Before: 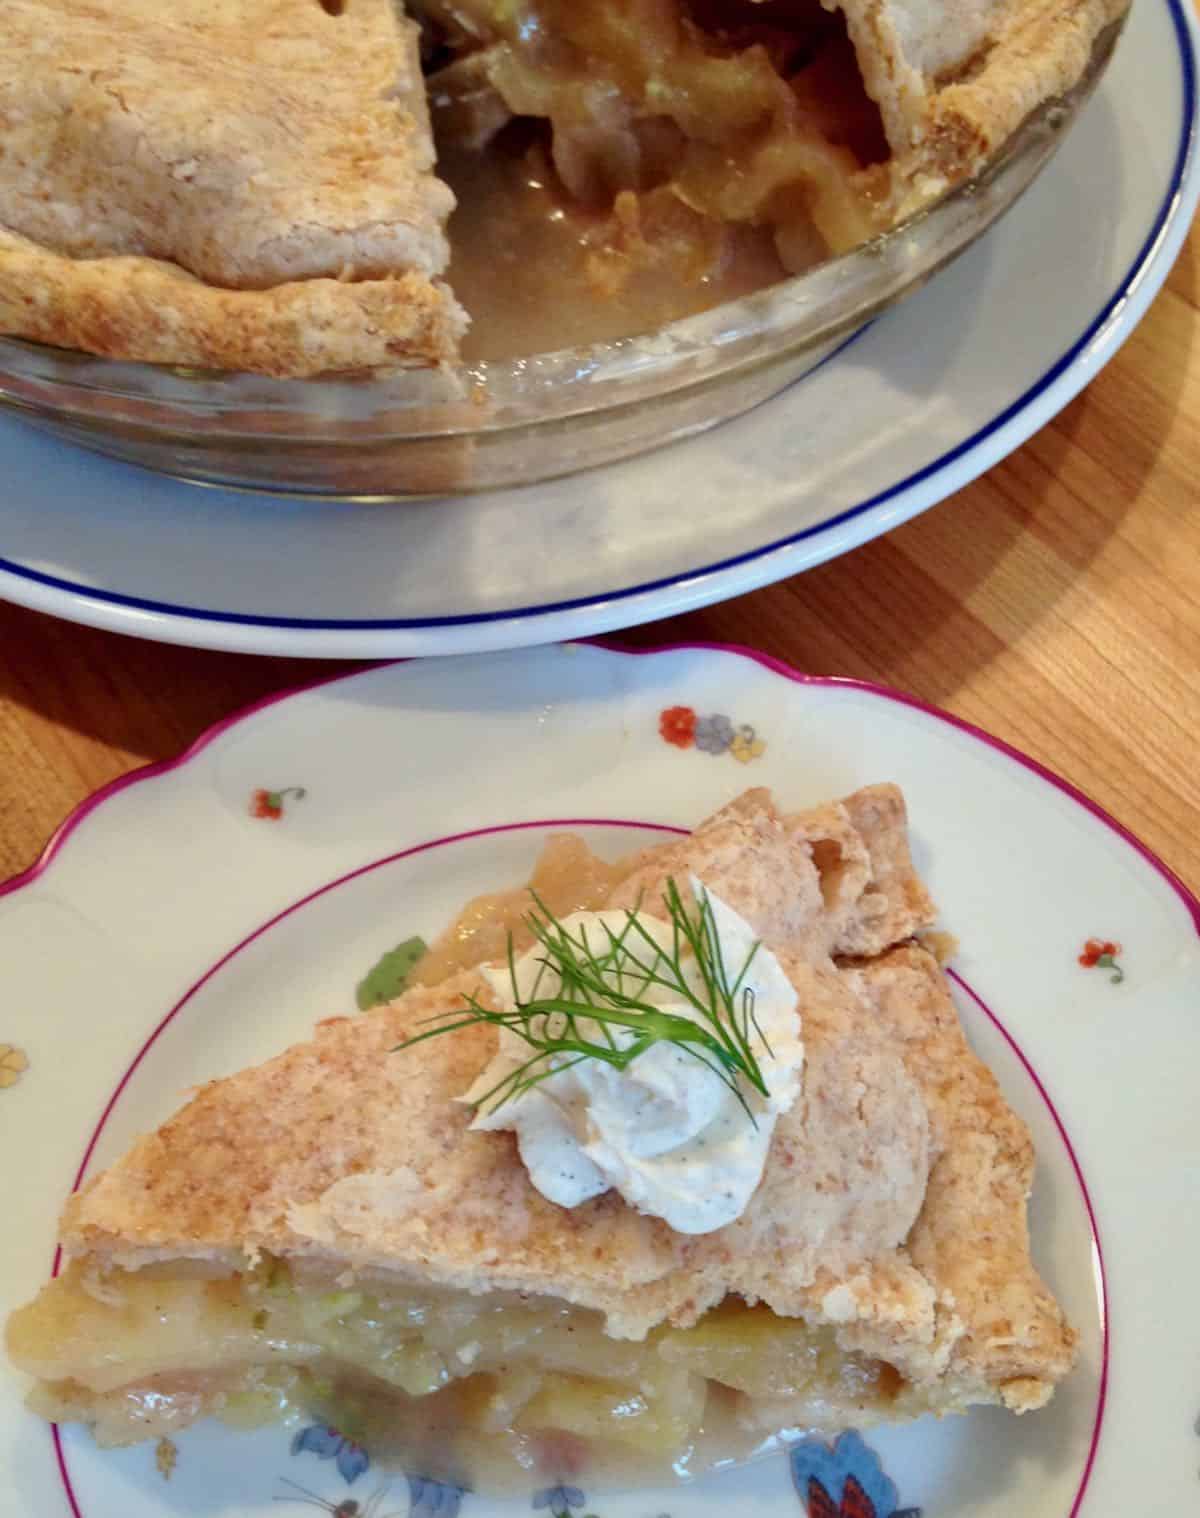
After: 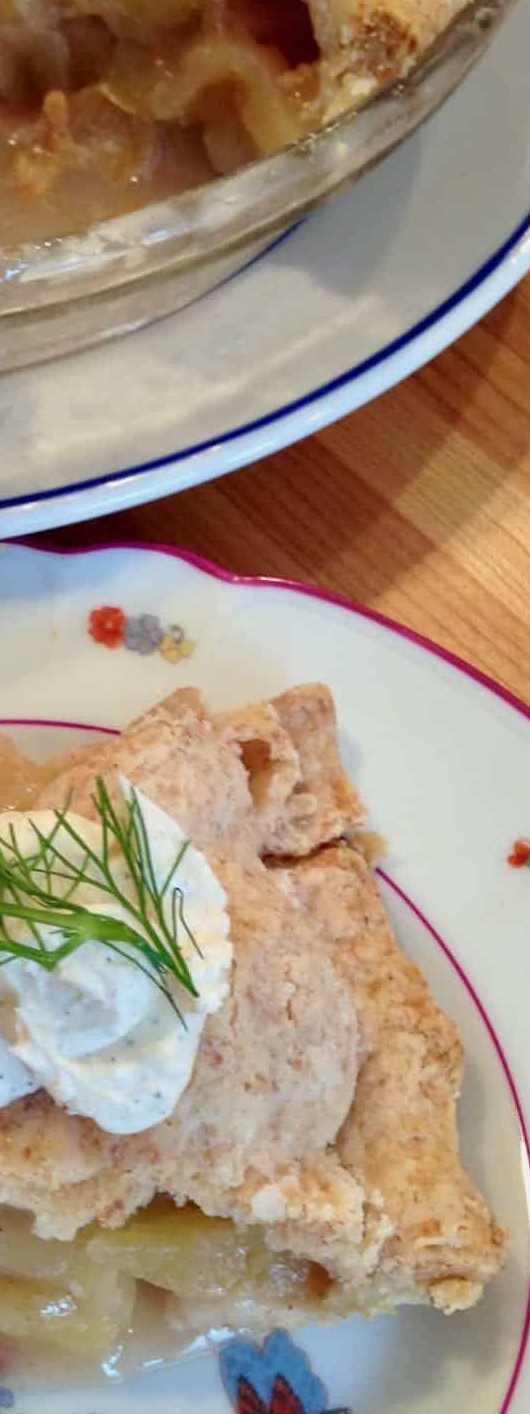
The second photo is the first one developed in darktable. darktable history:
crop: left 47.628%, top 6.643%, right 7.874%
